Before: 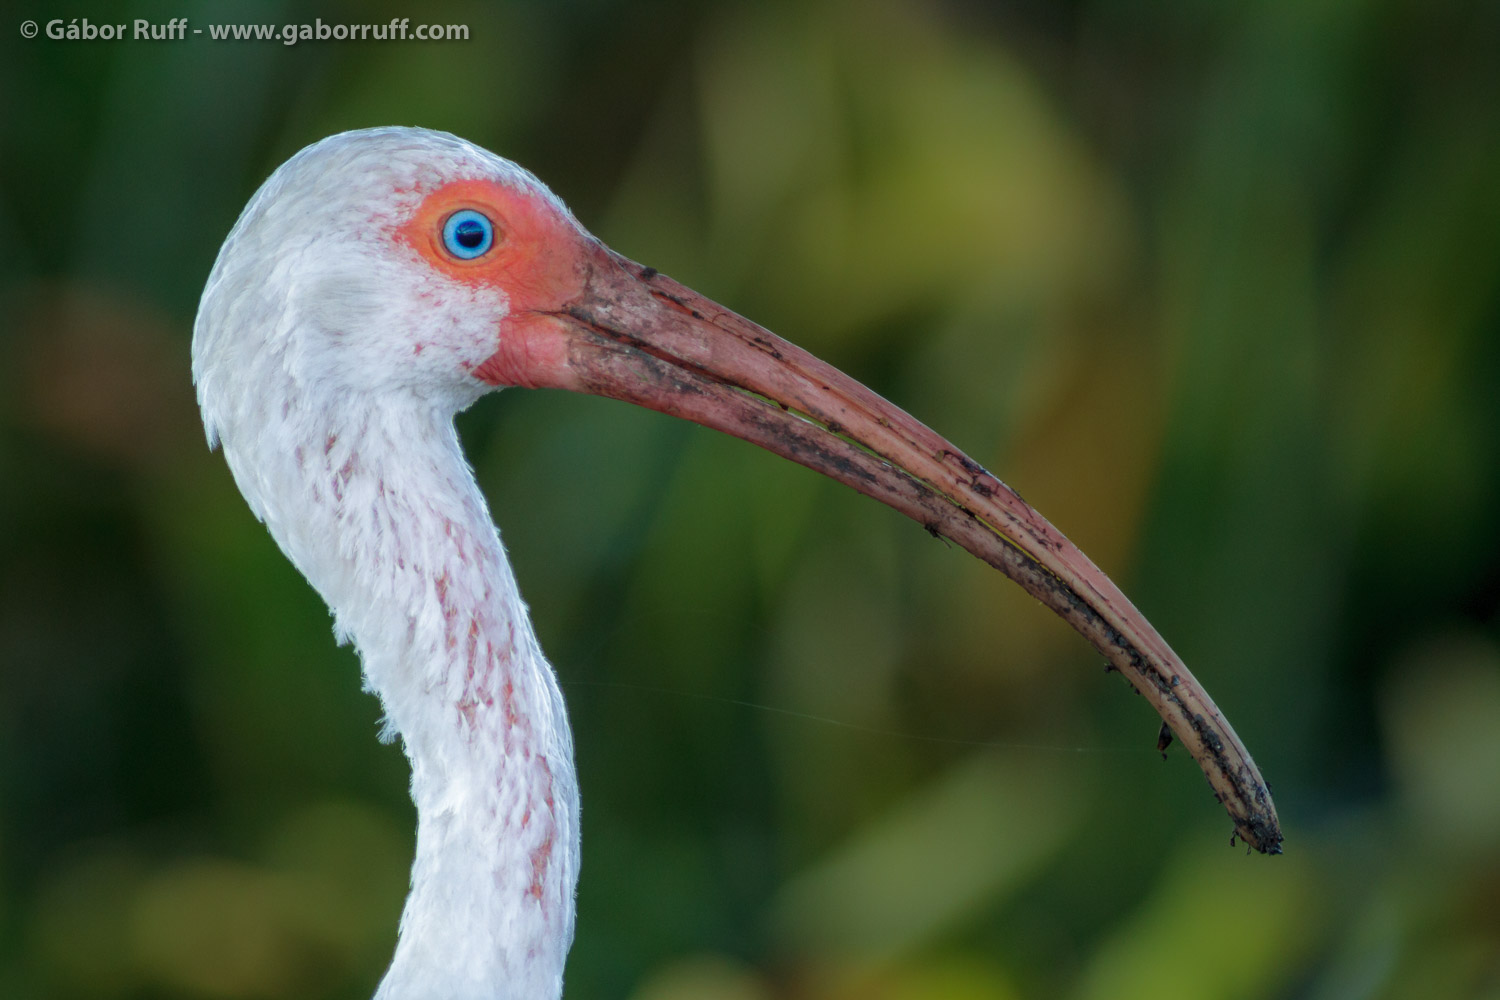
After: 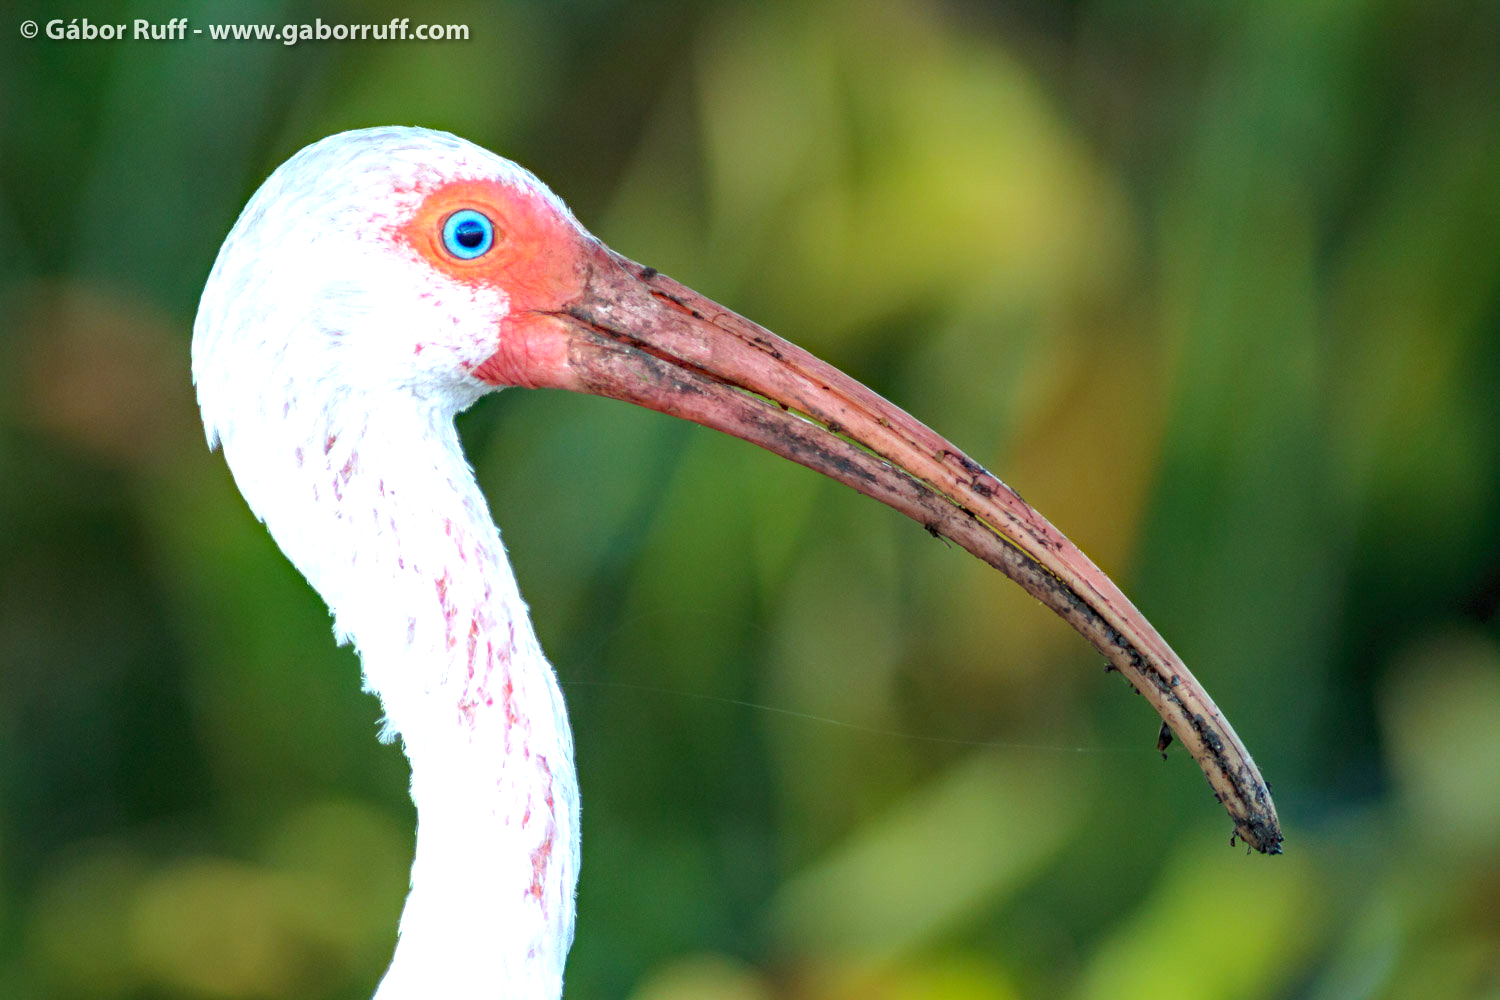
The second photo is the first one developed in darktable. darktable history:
haze removal: strength 0.25, distance 0.25, compatibility mode true, adaptive false
exposure: black level correction 0, exposure 1.3 EV, compensate exposure bias true, compensate highlight preservation false
